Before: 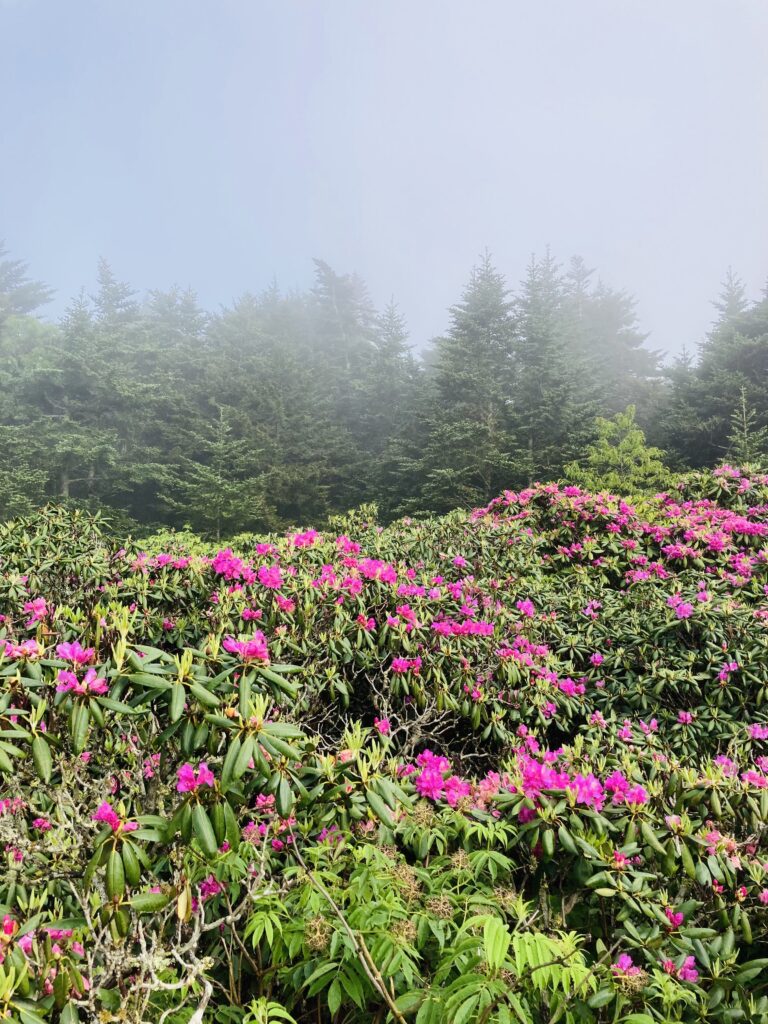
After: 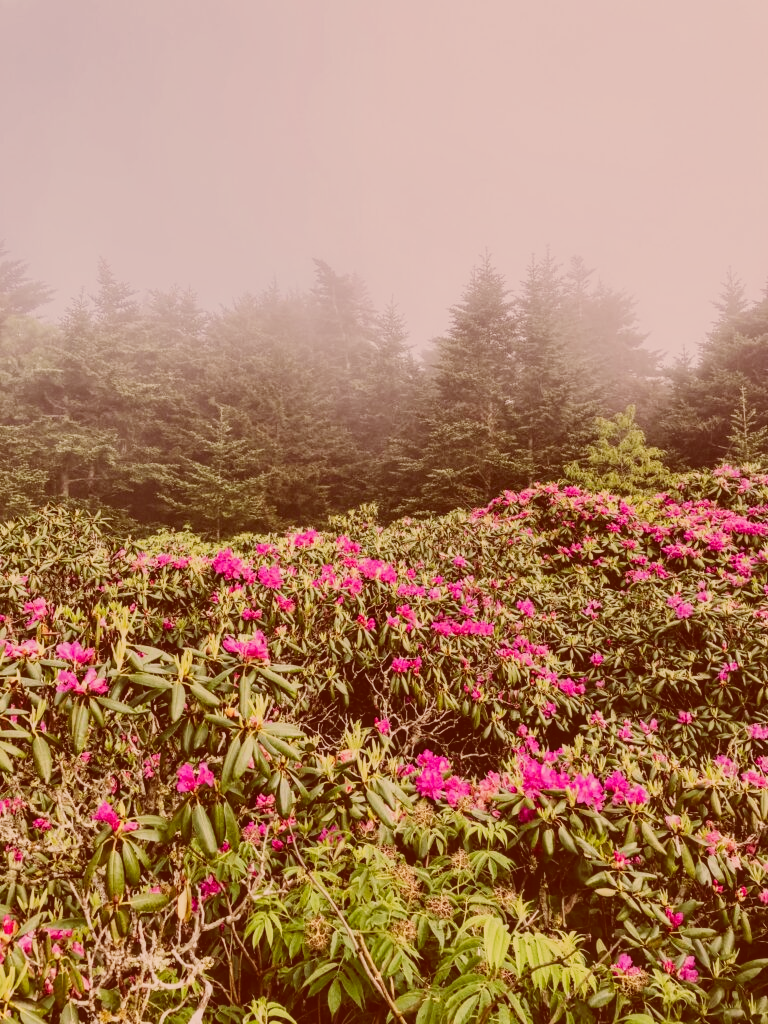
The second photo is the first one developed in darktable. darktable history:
color correction: highlights a* 9.33, highlights b* 8.89, shadows a* 39.54, shadows b* 39.7, saturation 0.77
tone curve: curves: ch0 [(0, 0.148) (0.191, 0.225) (0.712, 0.695) (0.864, 0.797) (1, 0.839)], preserve colors none
local contrast: on, module defaults
